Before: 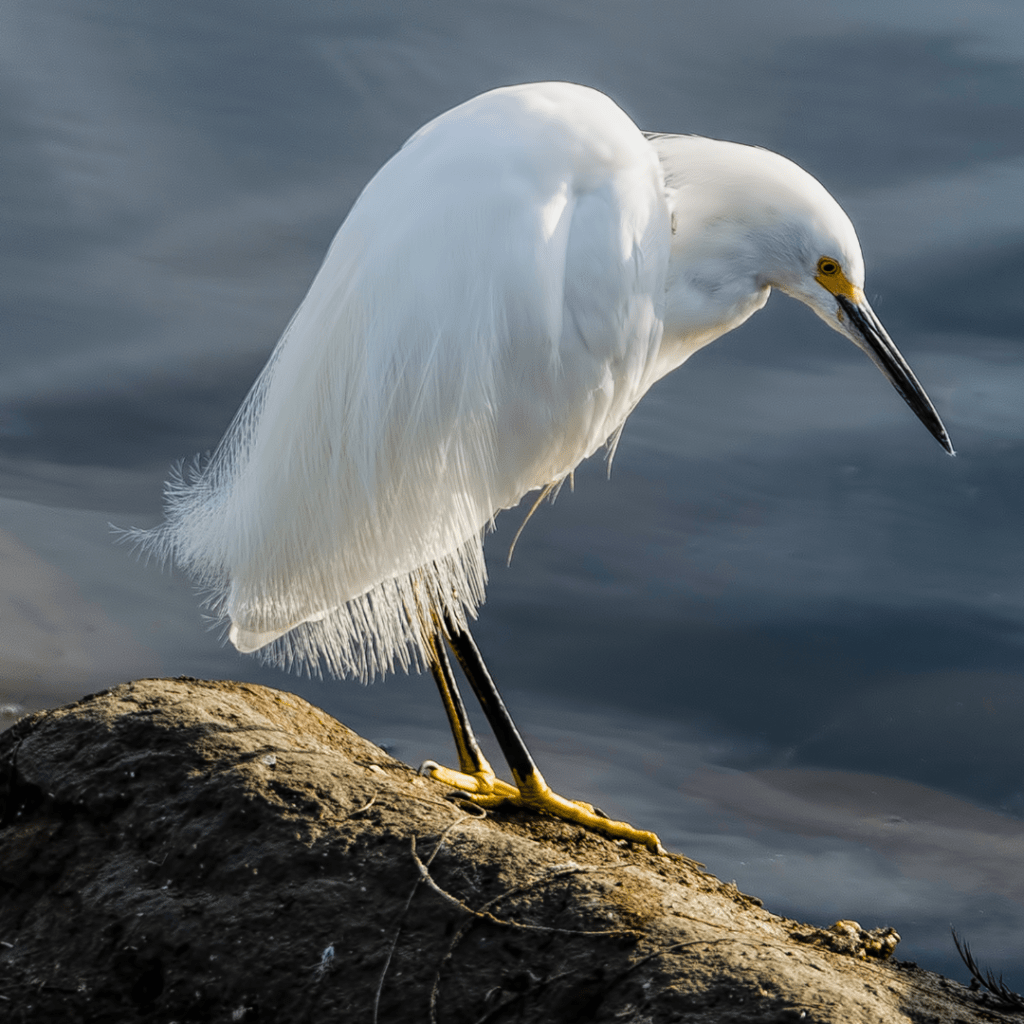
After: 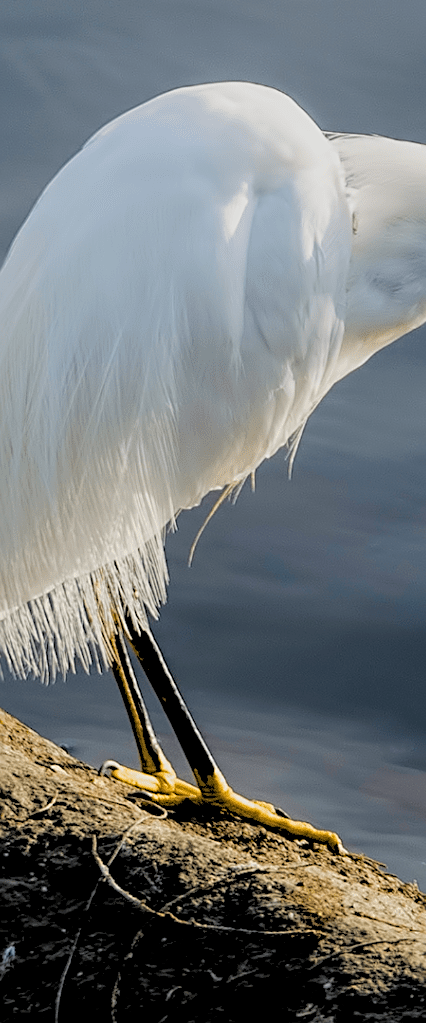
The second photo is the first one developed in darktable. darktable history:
sharpen: on, module defaults
crop: left 31.229%, right 27.105%
rgb levels: preserve colors sum RGB, levels [[0.038, 0.433, 0.934], [0, 0.5, 1], [0, 0.5, 1]]
